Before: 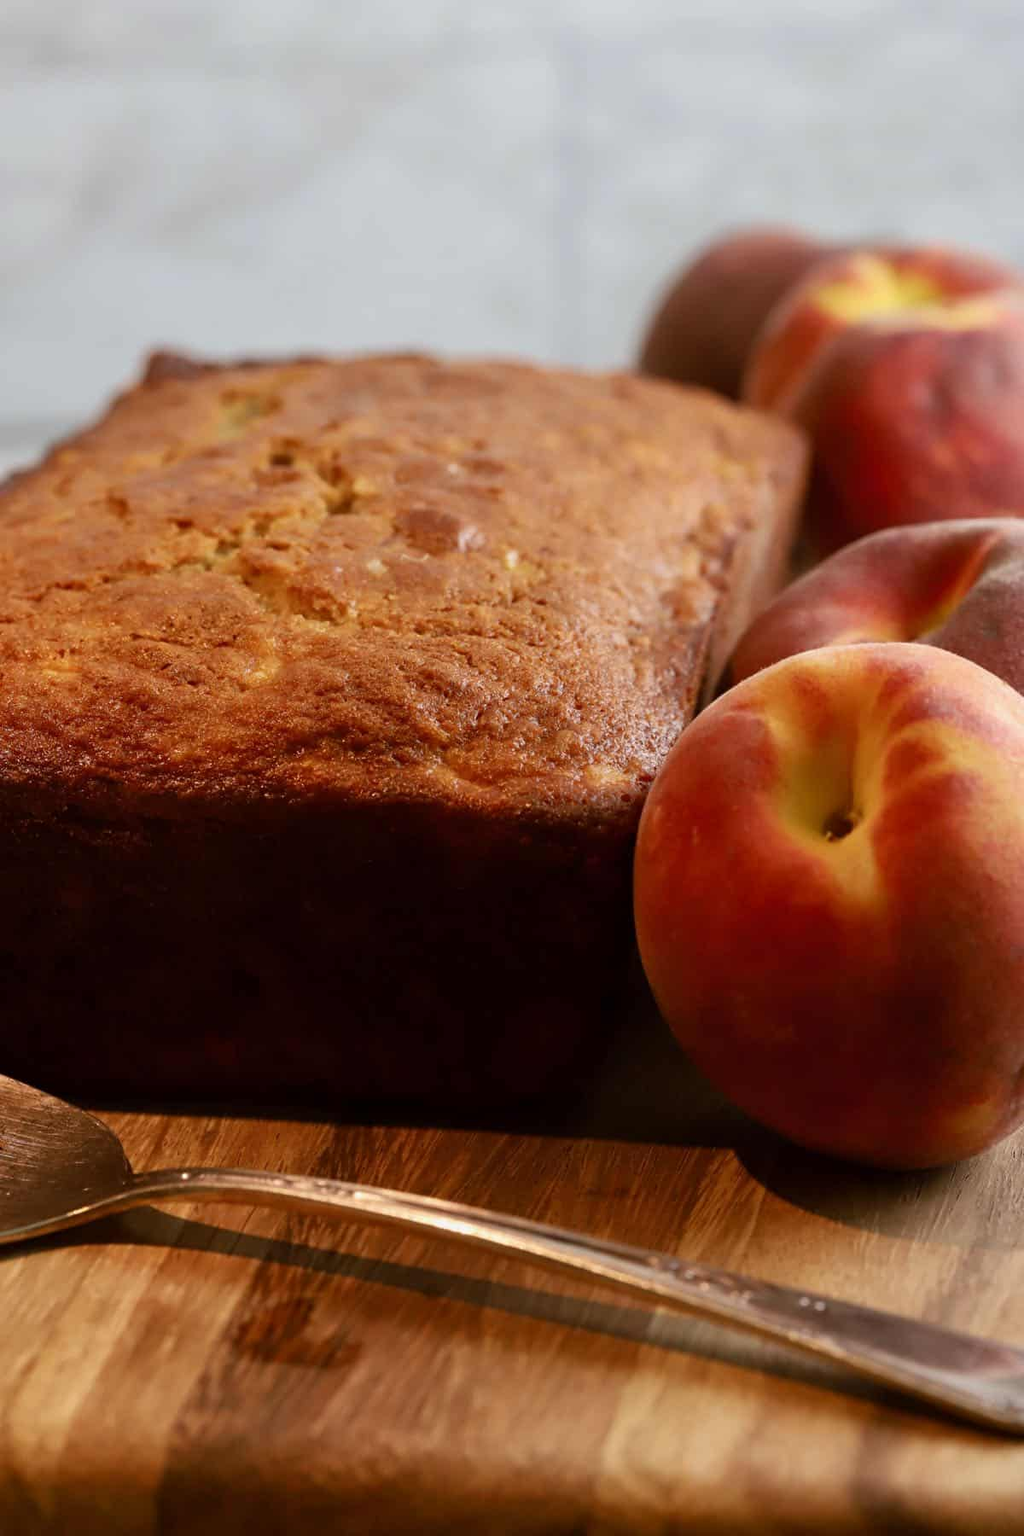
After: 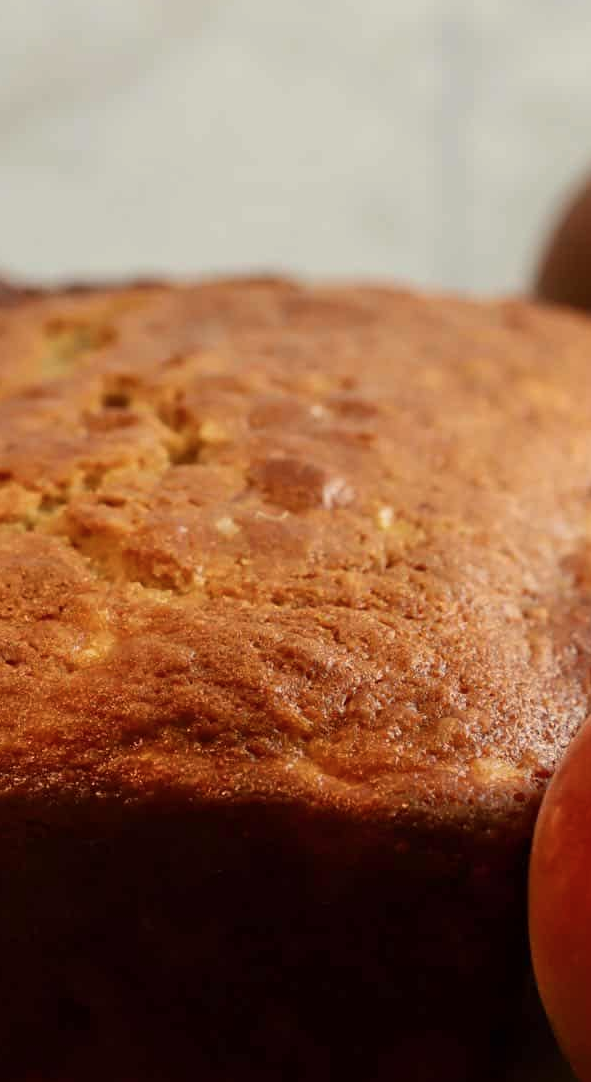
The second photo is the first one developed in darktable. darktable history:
crop: left 17.835%, top 7.675%, right 32.881%, bottom 32.213%
color balance rgb: on, module defaults
white balance: red 1.029, blue 0.92
